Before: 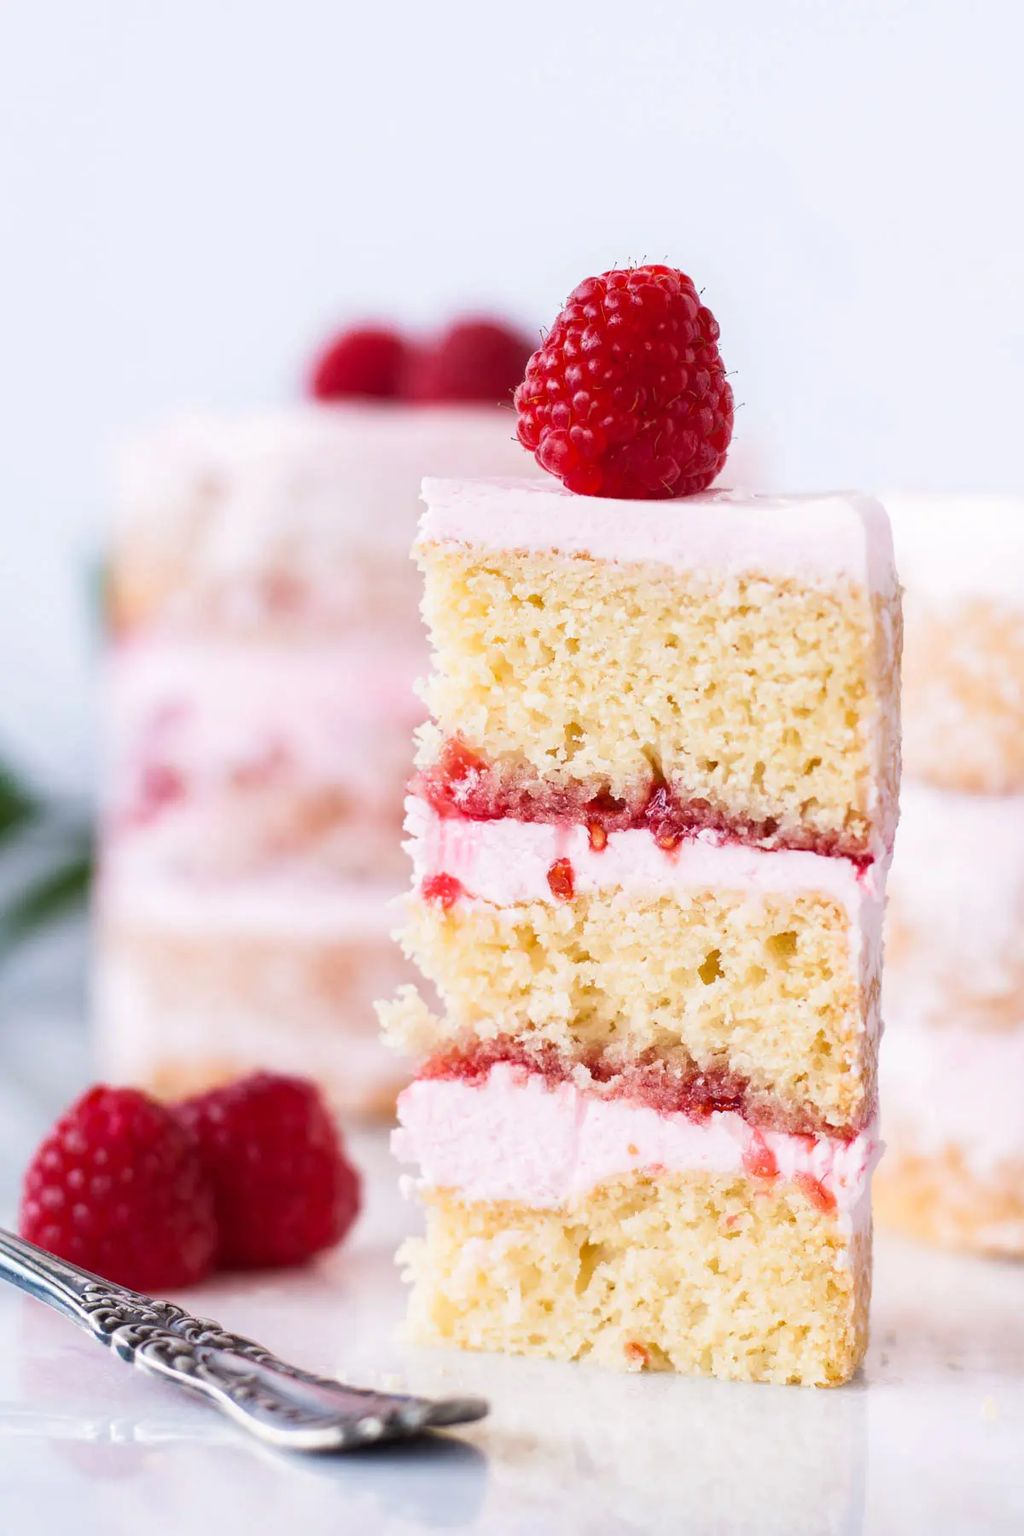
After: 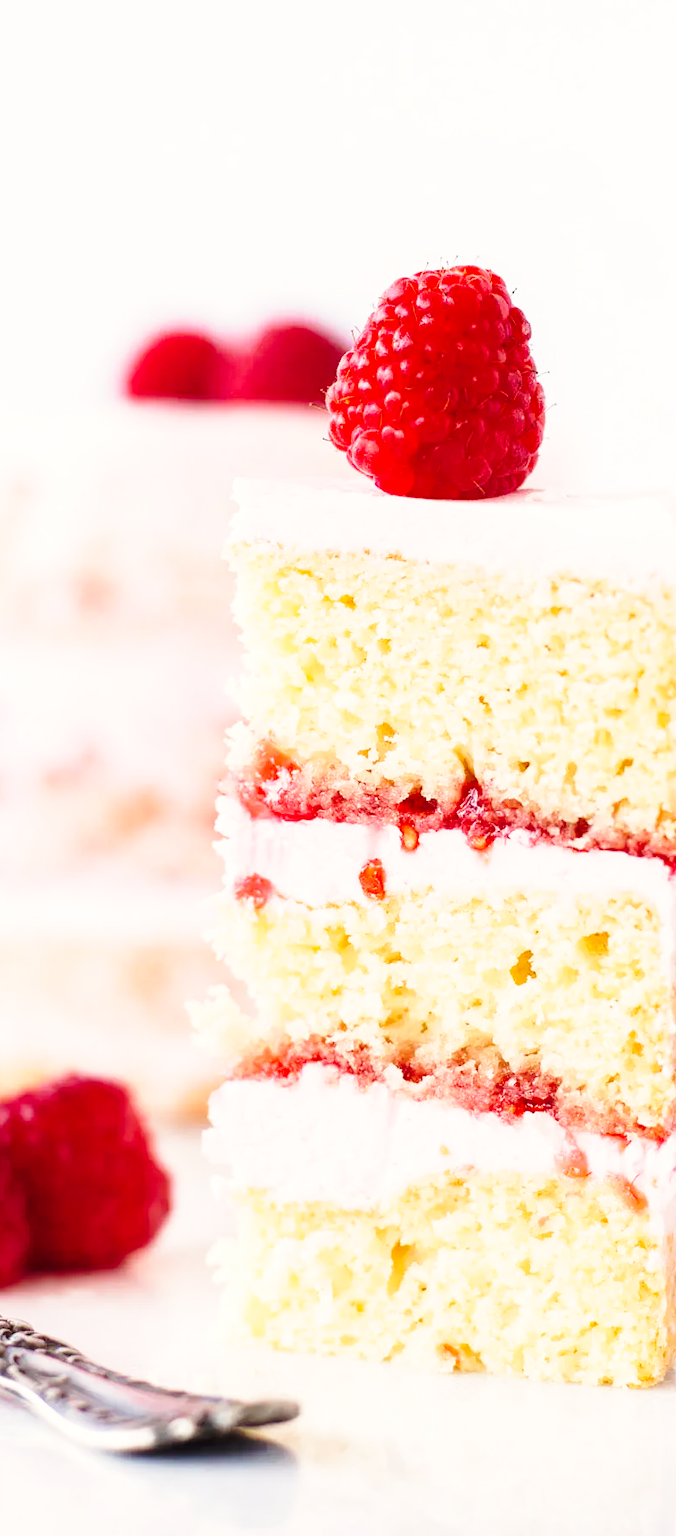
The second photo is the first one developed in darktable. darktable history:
base curve: curves: ch0 [(0, 0) (0.036, 0.037) (0.121, 0.228) (0.46, 0.76) (0.859, 0.983) (1, 1)], preserve colors none
crop and rotate: left 18.442%, right 15.508%
white balance: red 1.045, blue 0.932
